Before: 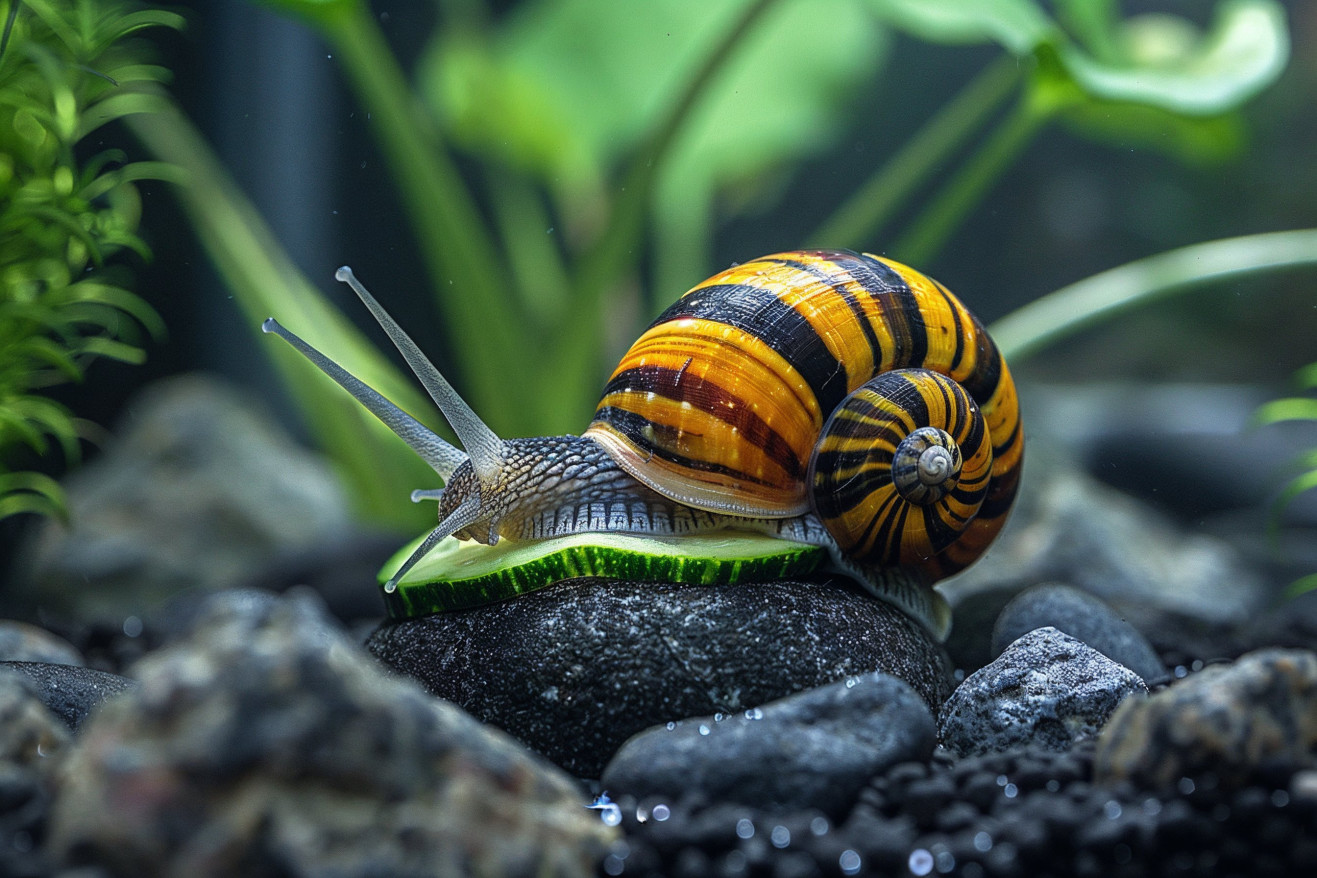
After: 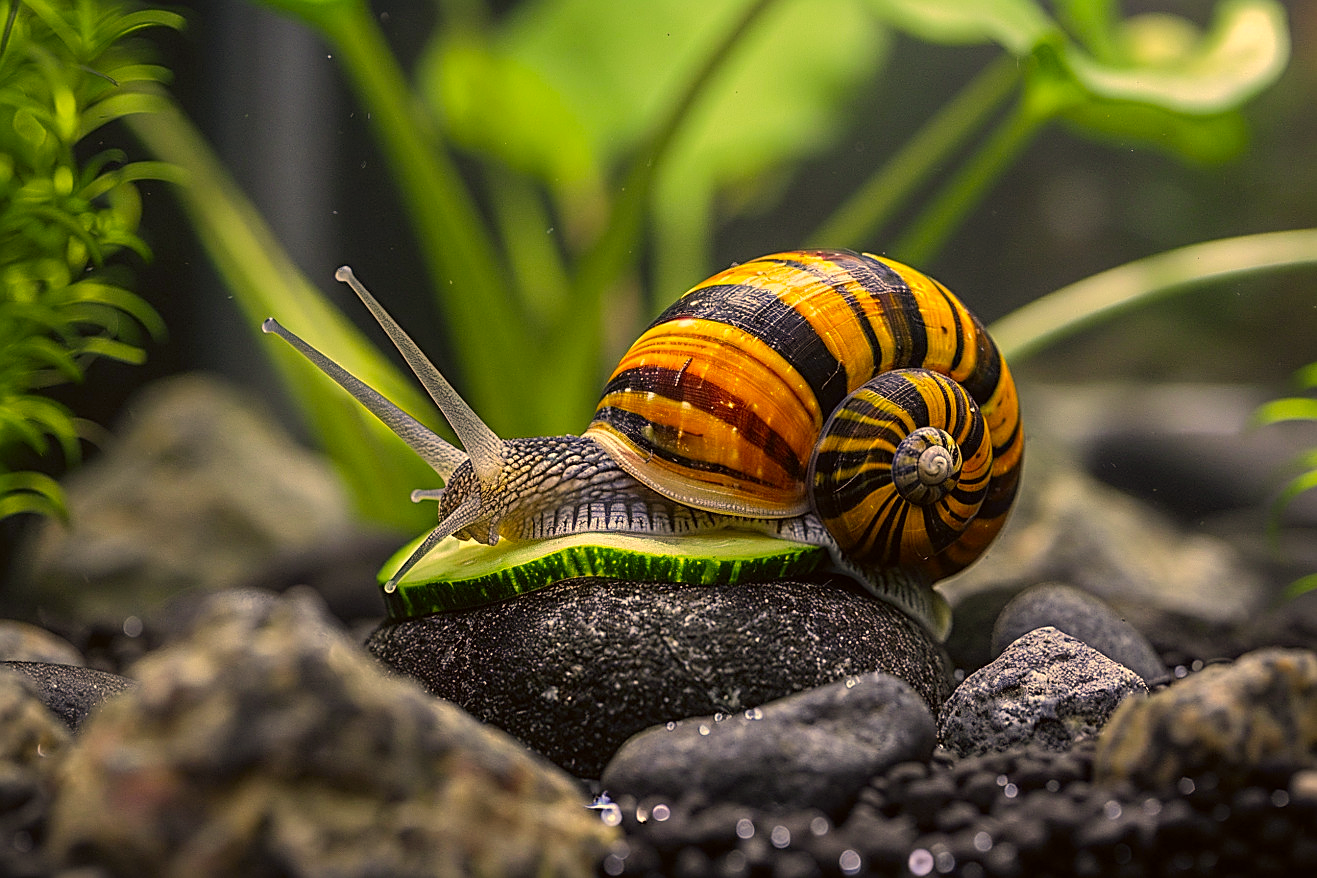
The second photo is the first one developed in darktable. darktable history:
color correction: highlights a* 18, highlights b* 35.22, shadows a* 1.76, shadows b* 6.67, saturation 1.05
base curve: curves: ch0 [(0, 0) (0.235, 0.266) (0.503, 0.496) (0.786, 0.72) (1, 1)]
sharpen: on, module defaults
